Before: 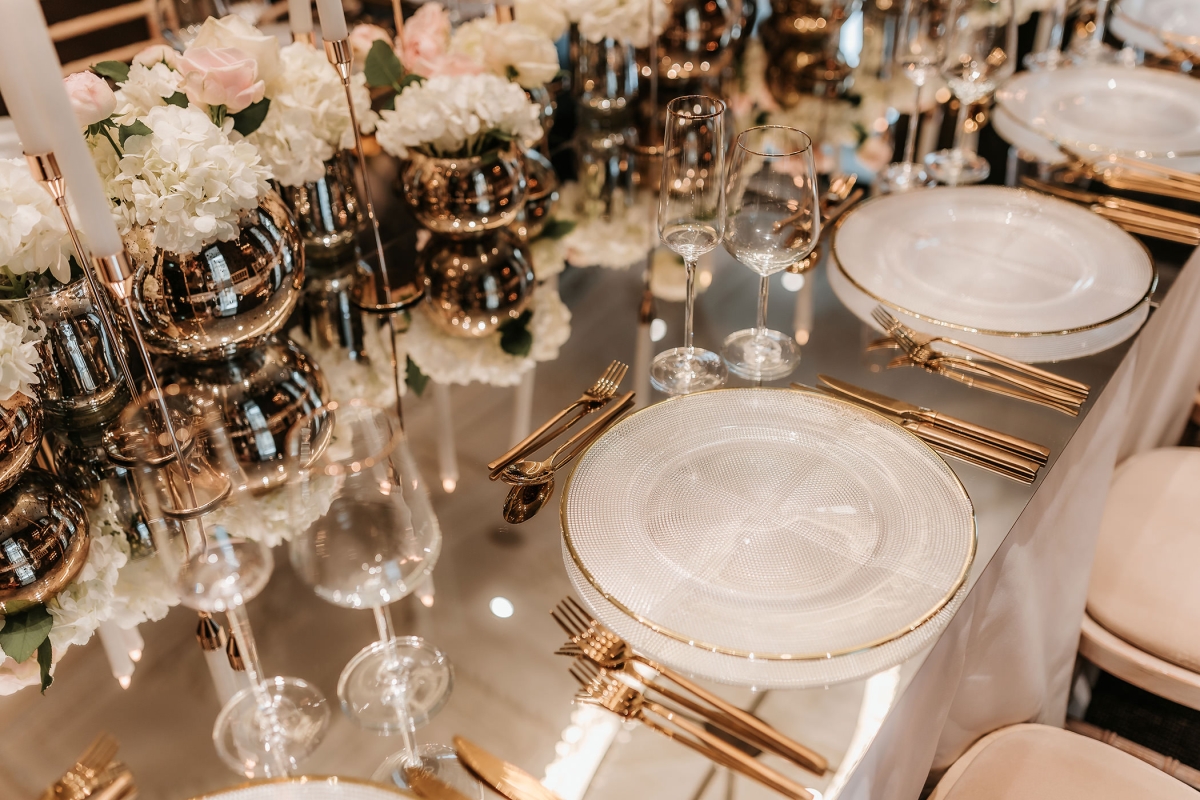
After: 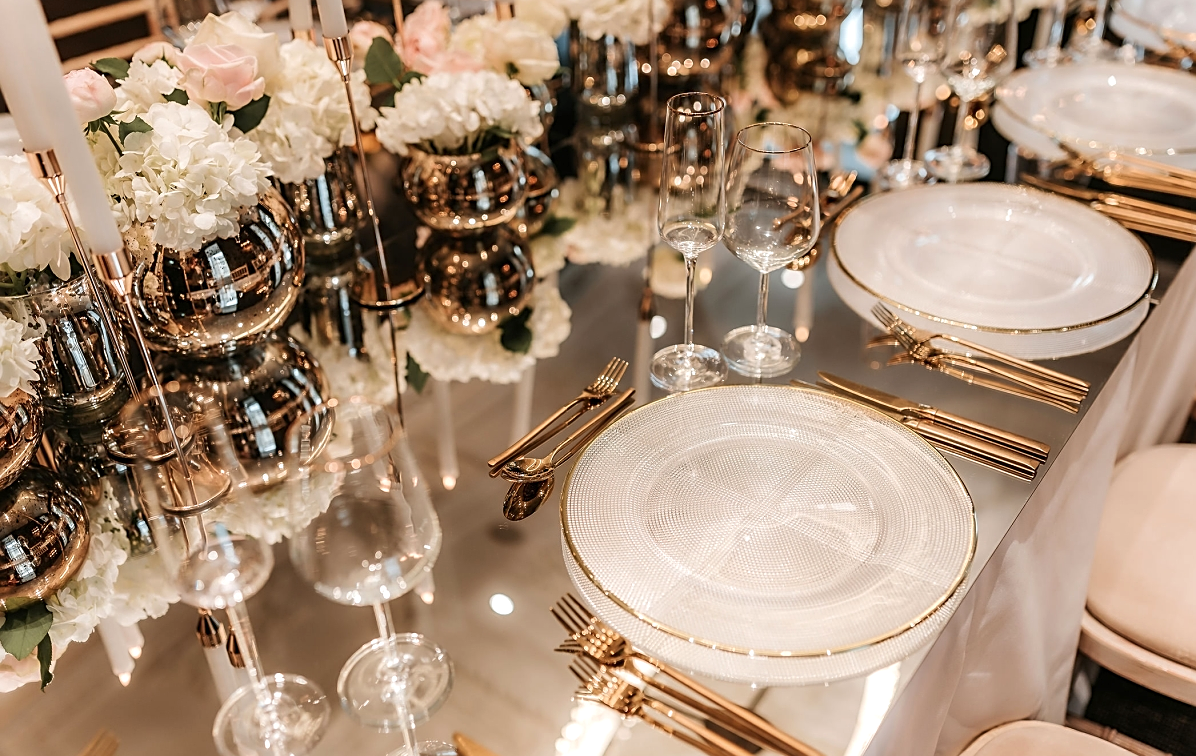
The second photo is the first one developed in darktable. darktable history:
crop: top 0.448%, right 0.264%, bottom 5.045%
sharpen: on, module defaults
exposure: exposure 0.2 EV, compensate highlight preservation false
